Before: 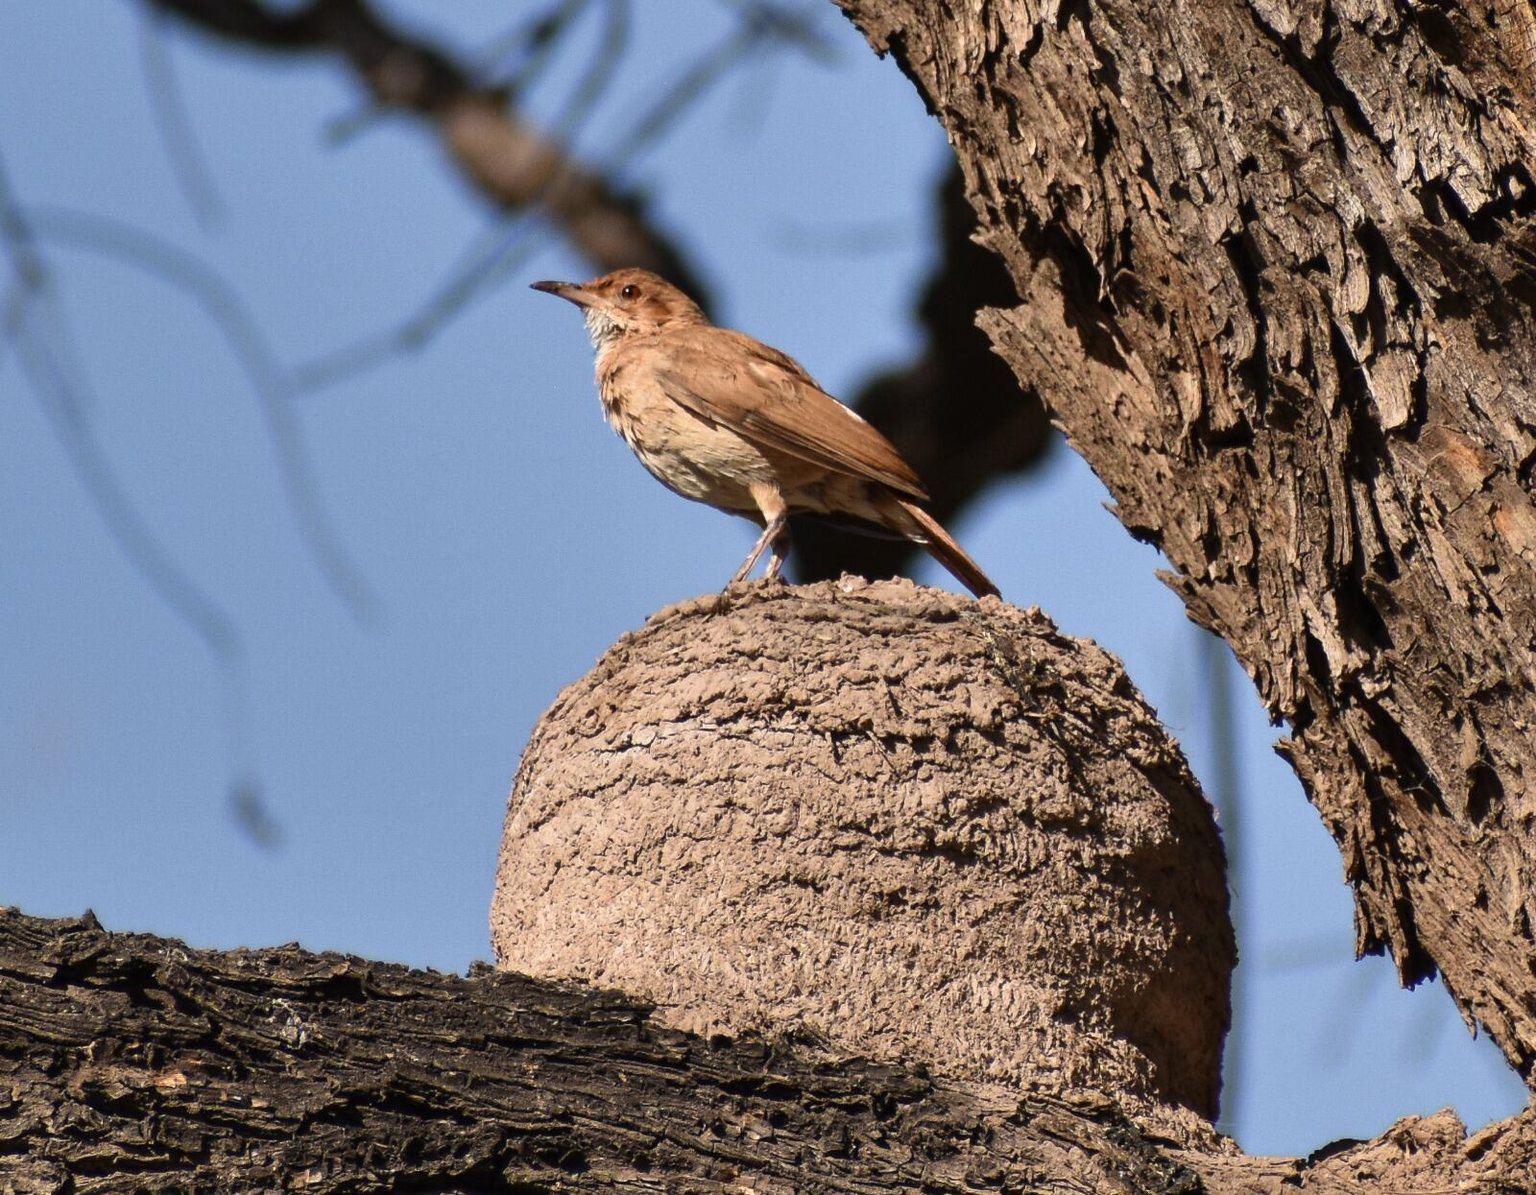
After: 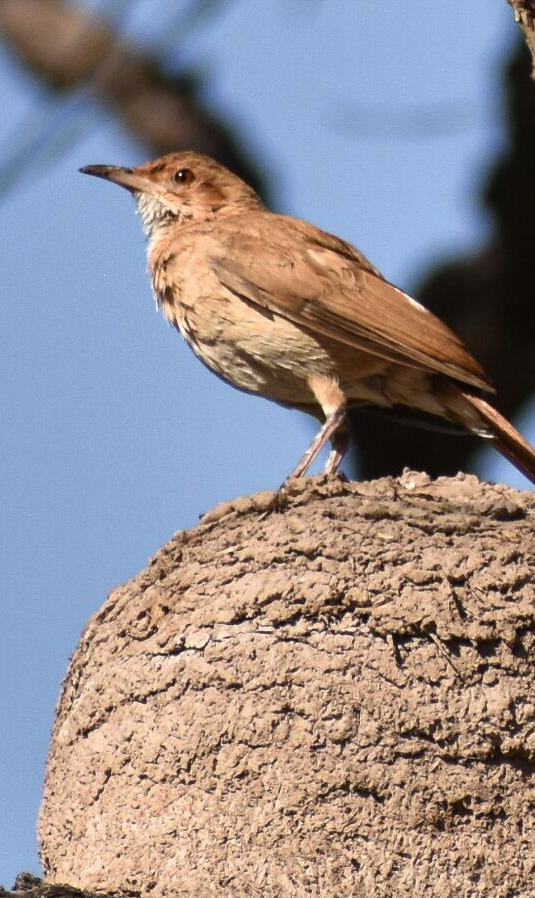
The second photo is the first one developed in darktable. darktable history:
exposure: exposure 0.123 EV, compensate highlight preservation false
crop and rotate: left 29.667%, top 10.354%, right 36.86%, bottom 17.485%
